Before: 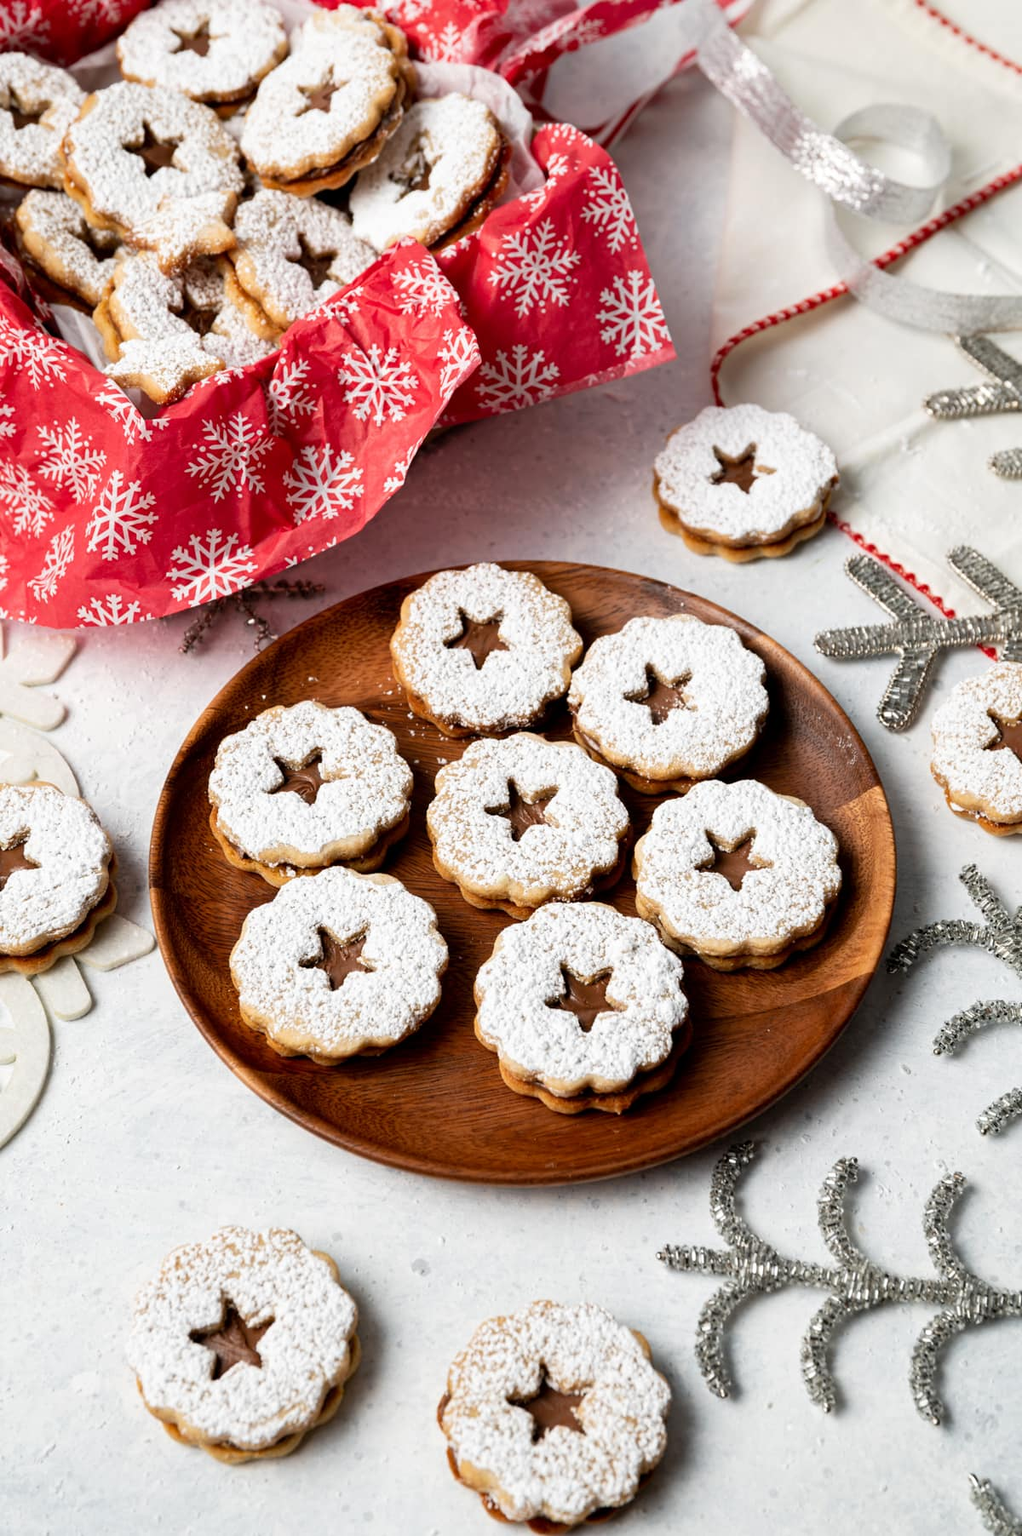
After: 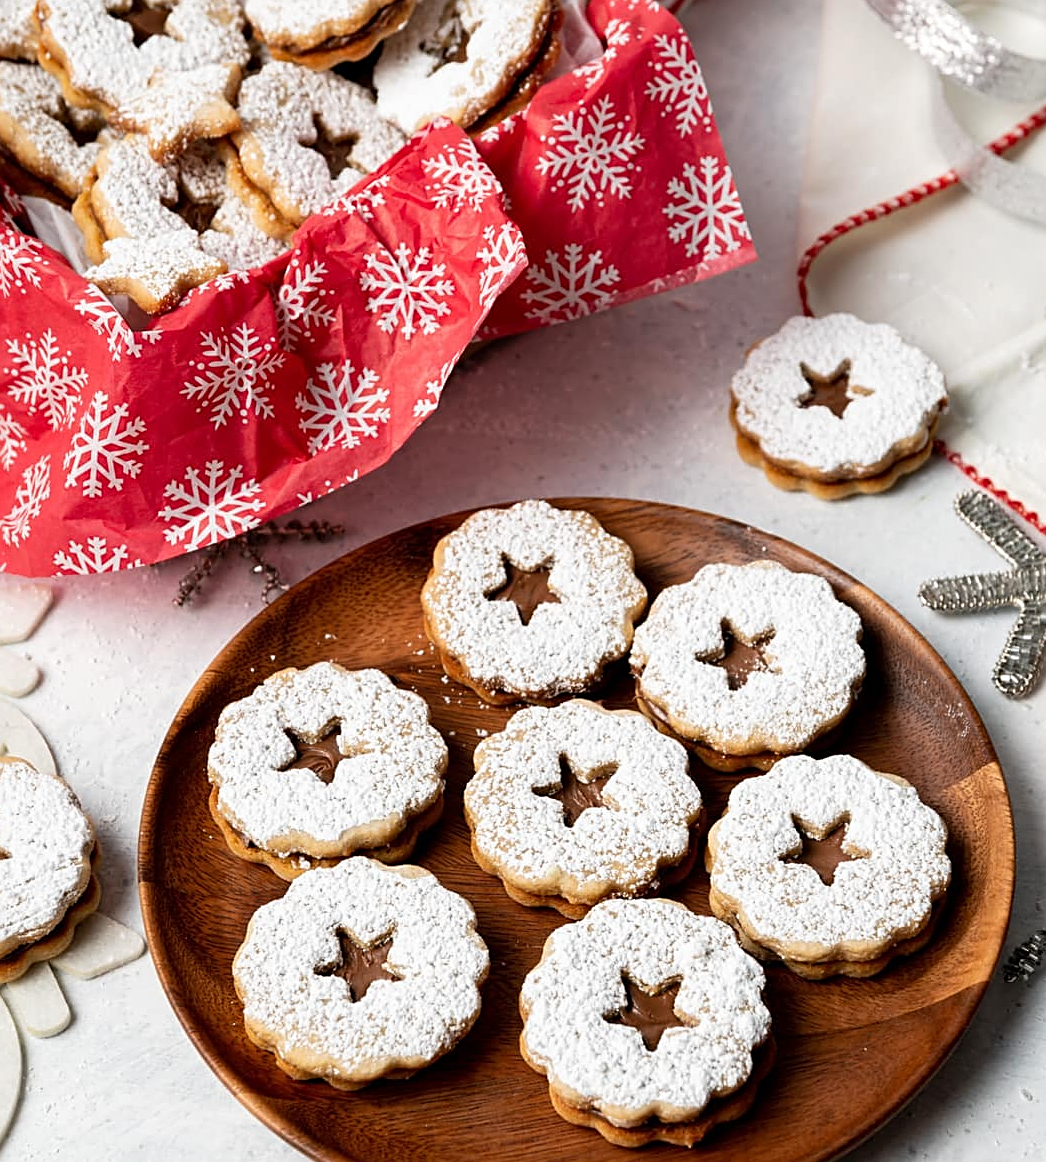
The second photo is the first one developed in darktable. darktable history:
crop: left 3.093%, top 8.927%, right 9.663%, bottom 26.635%
sharpen: on, module defaults
